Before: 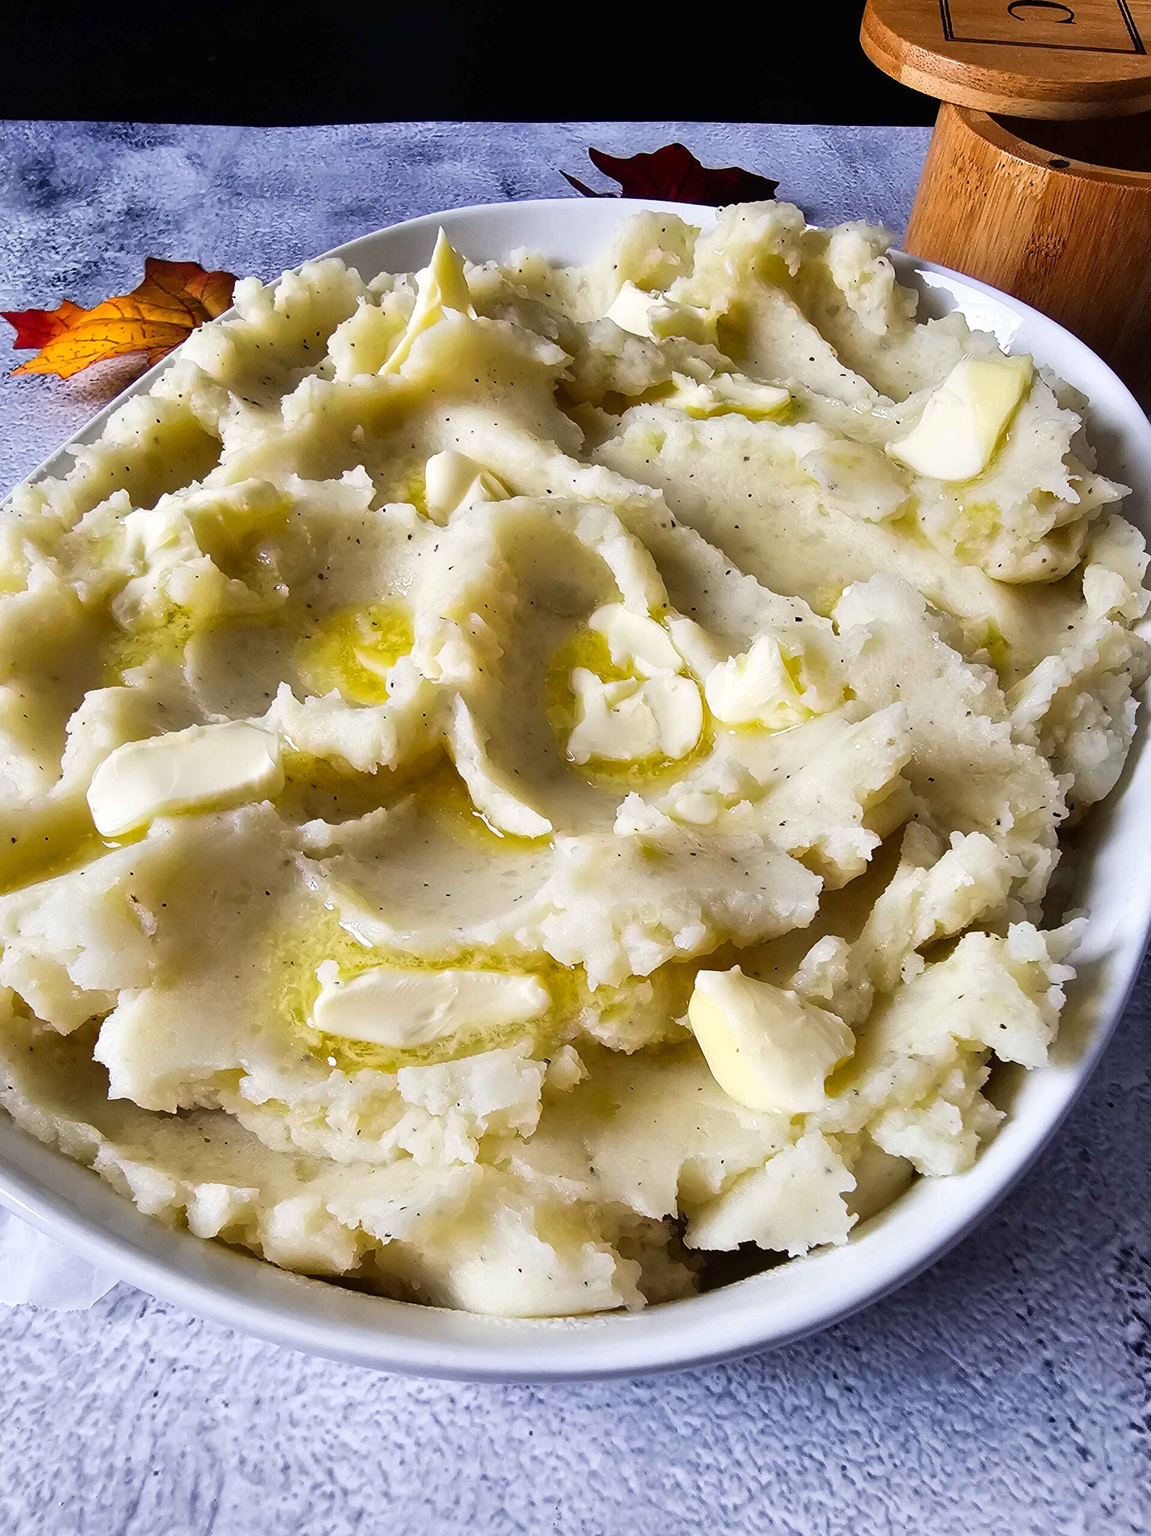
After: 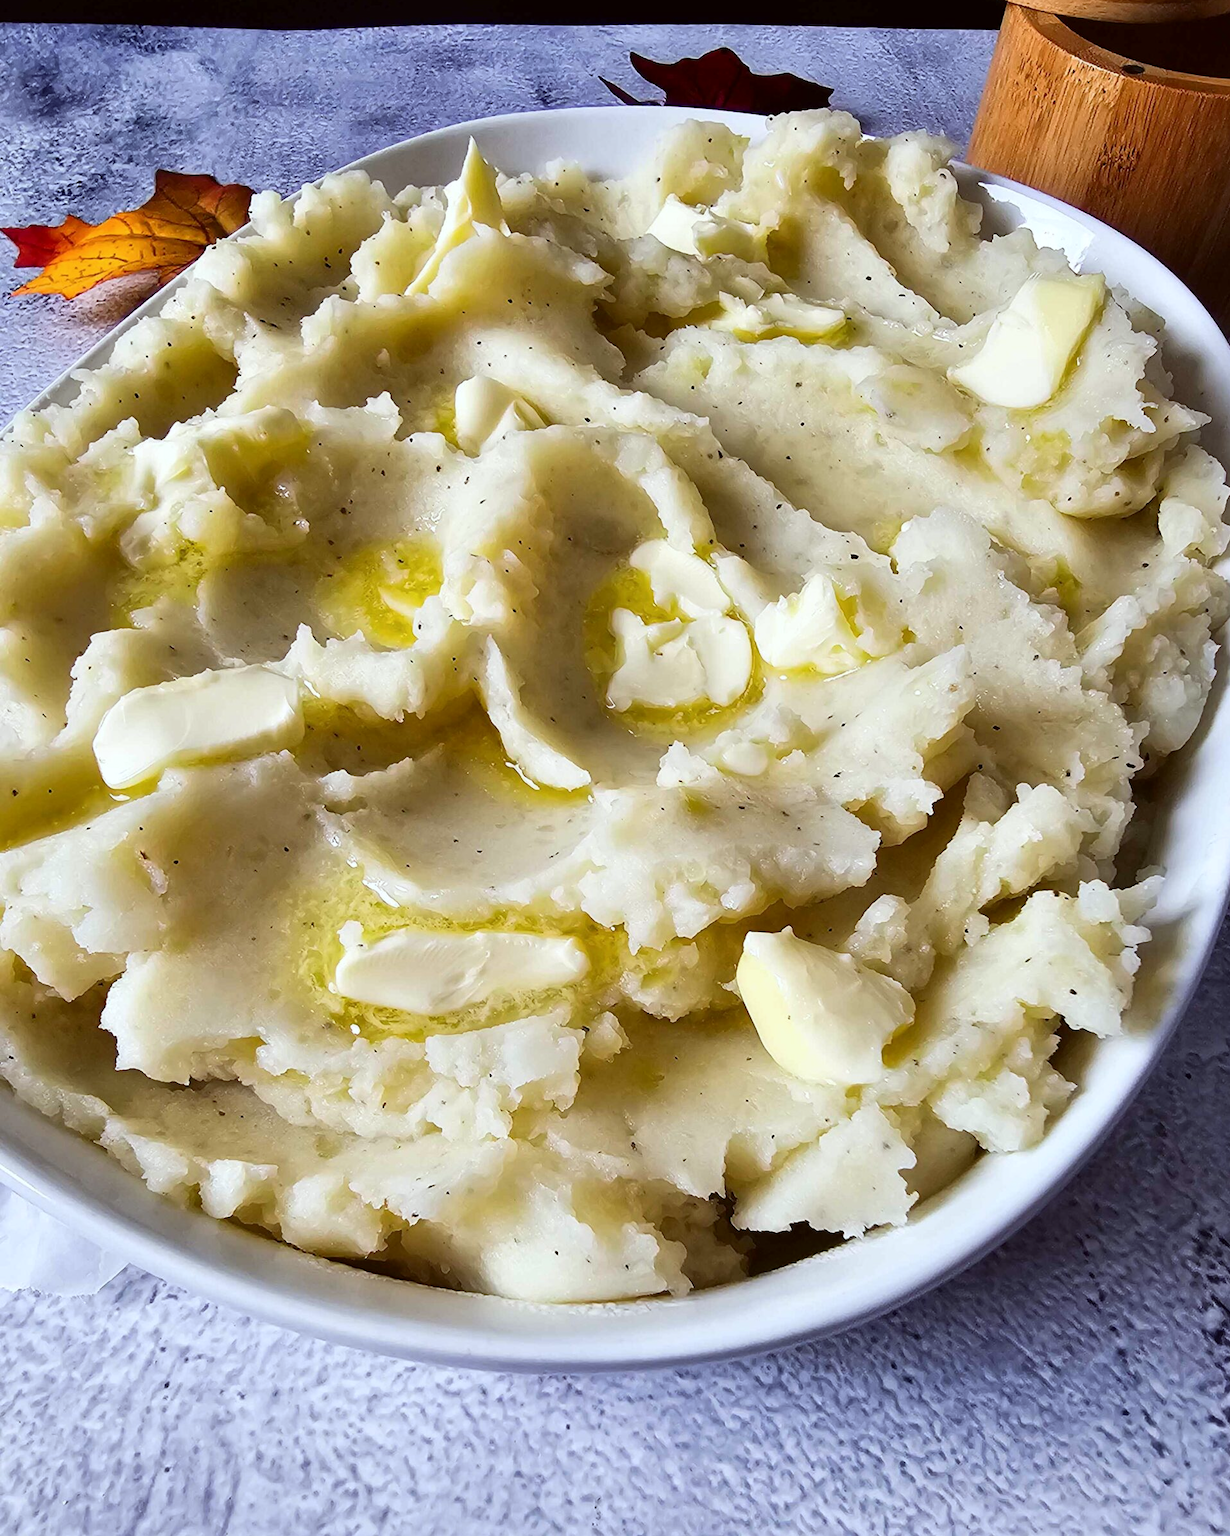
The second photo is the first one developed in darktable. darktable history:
crop and rotate: top 6.447%
color correction: highlights a* -2.83, highlights b* -2.57, shadows a* 2.23, shadows b* 2.81
